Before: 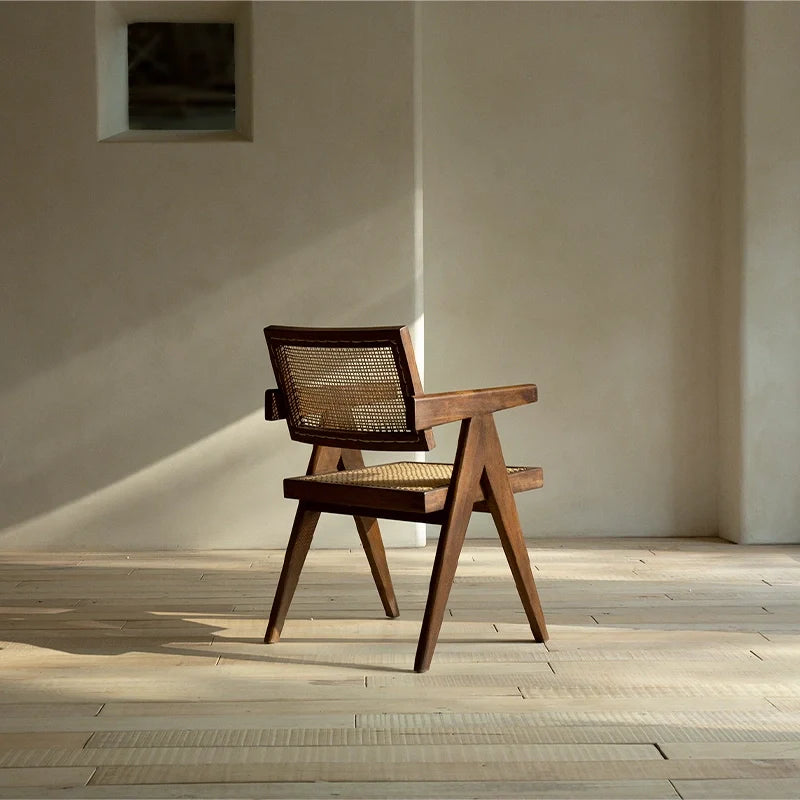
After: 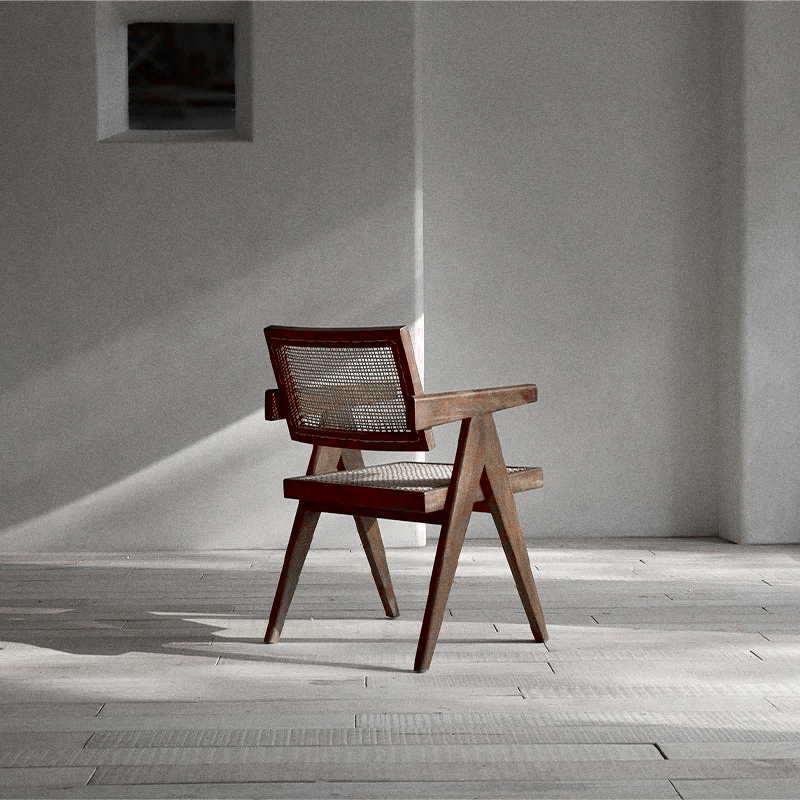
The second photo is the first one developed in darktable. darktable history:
color zones: curves: ch0 [(0, 0.278) (0.143, 0.5) (0.286, 0.5) (0.429, 0.5) (0.571, 0.5) (0.714, 0.5) (0.857, 0.5) (1, 0.5)]; ch1 [(0, 1) (0.143, 0.165) (0.286, 0) (0.429, 0) (0.571, 0) (0.714, 0) (0.857, 0.5) (1, 0.5)]; ch2 [(0, 0.508) (0.143, 0.5) (0.286, 0.5) (0.429, 0.5) (0.571, 0.5) (0.714, 0.5) (0.857, 0.5) (1, 0.5)]
grain: coarseness 0.09 ISO
color correction: highlights a* 1.59, highlights b* -1.7, saturation 2.48
